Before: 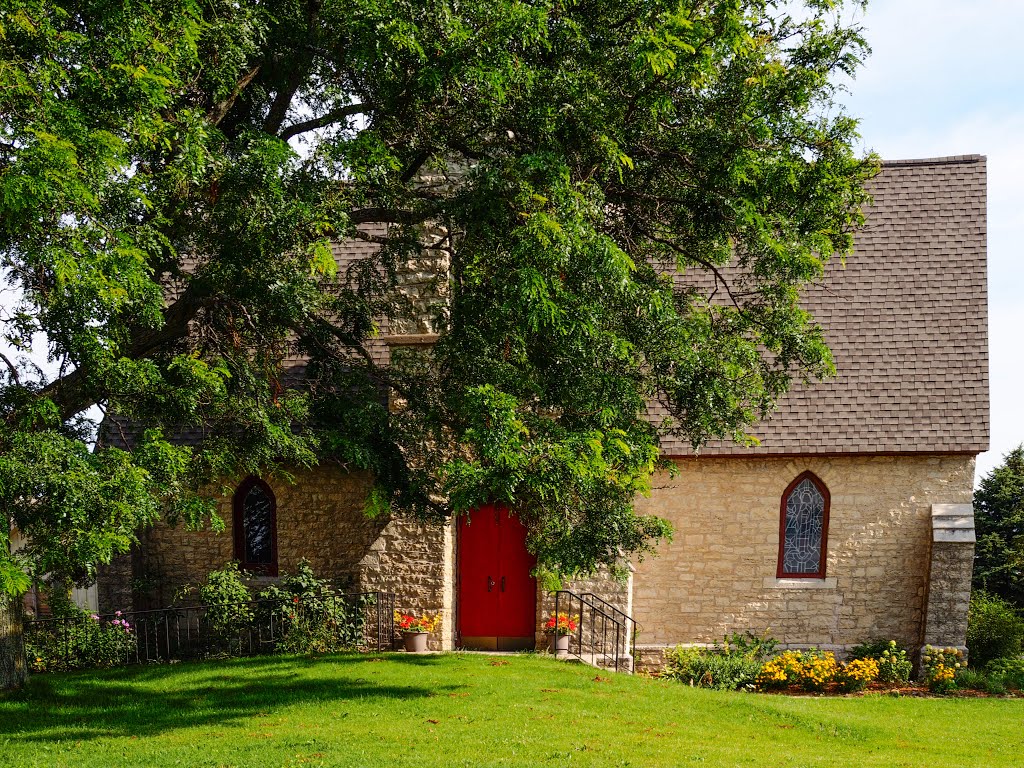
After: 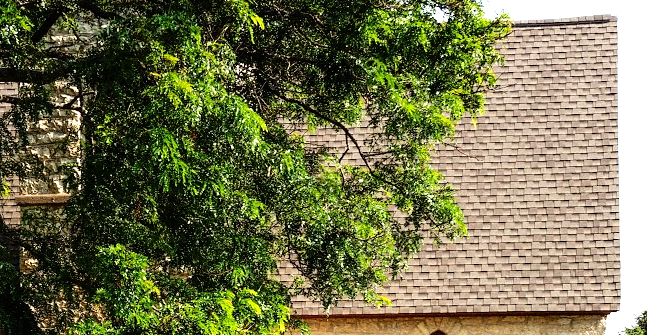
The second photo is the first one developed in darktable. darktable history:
color correction: highlights a* -2.49, highlights b* 2.59
crop: left 36.087%, top 18.329%, right 0.678%, bottom 37.979%
levels: gray 50.87%, levels [0, 0.498, 0.996]
tone equalizer: -8 EV -1.12 EV, -7 EV -1.02 EV, -6 EV -0.841 EV, -5 EV -0.552 EV, -3 EV 0.571 EV, -2 EV 0.844 EV, -1 EV 0.996 EV, +0 EV 1.06 EV
